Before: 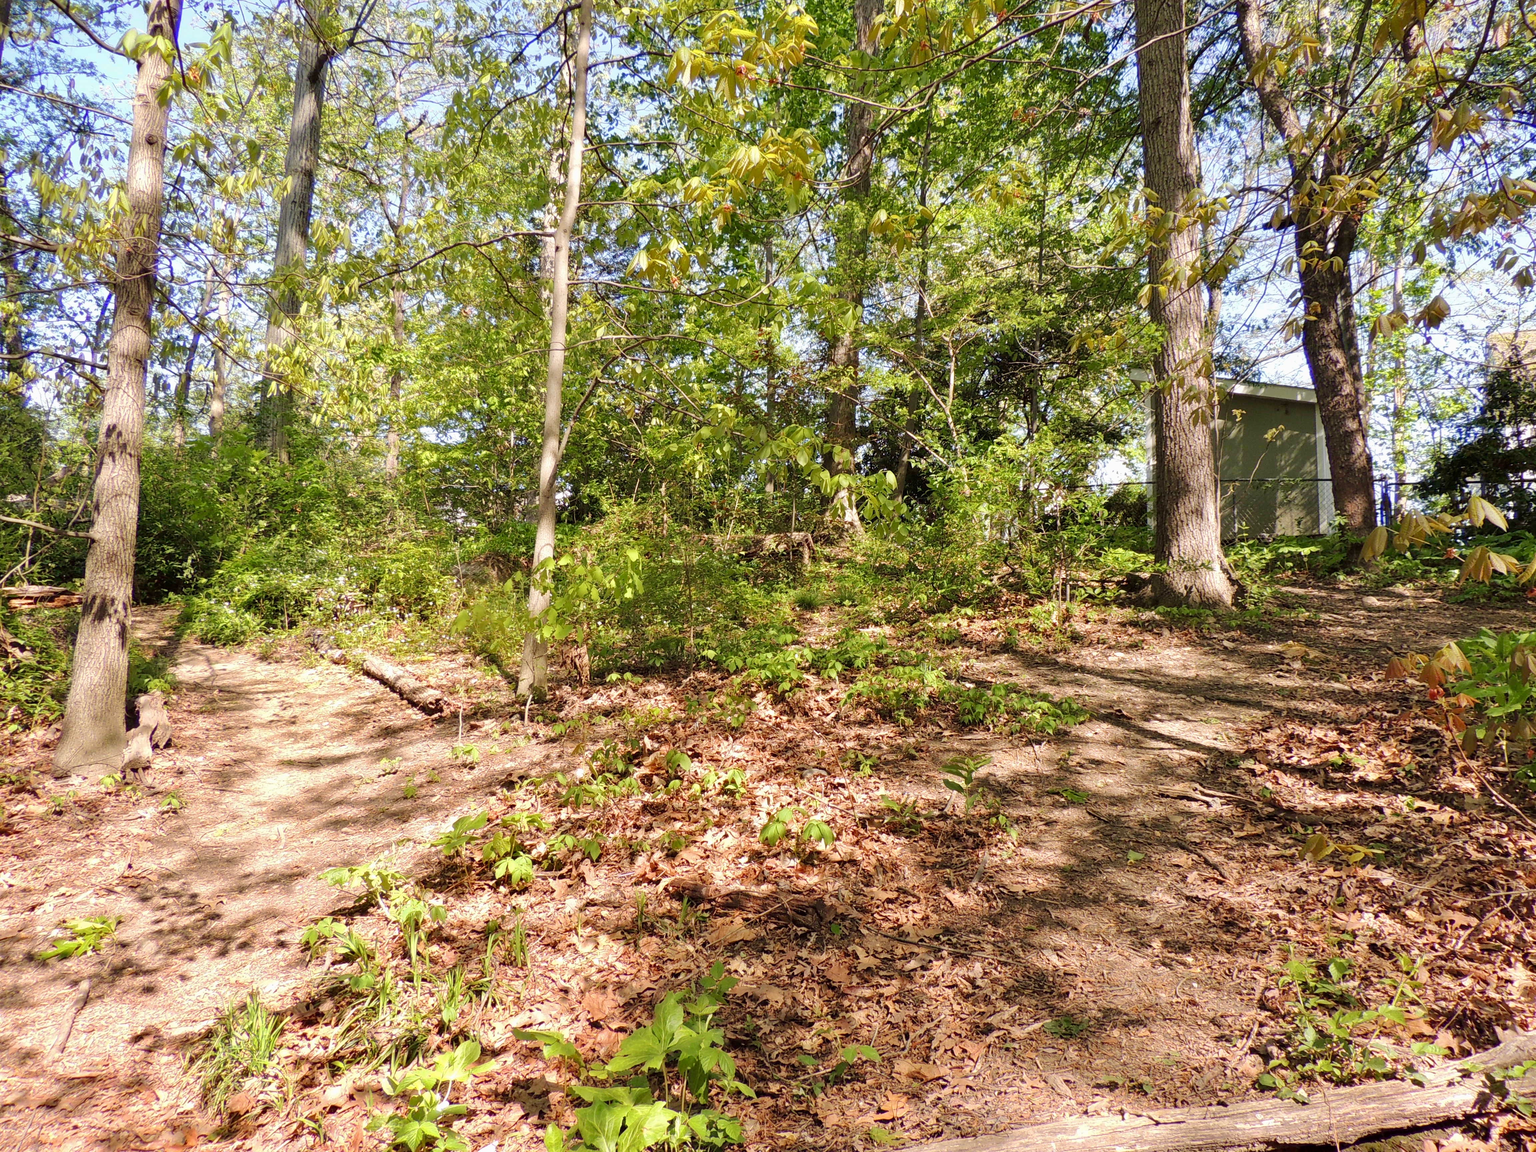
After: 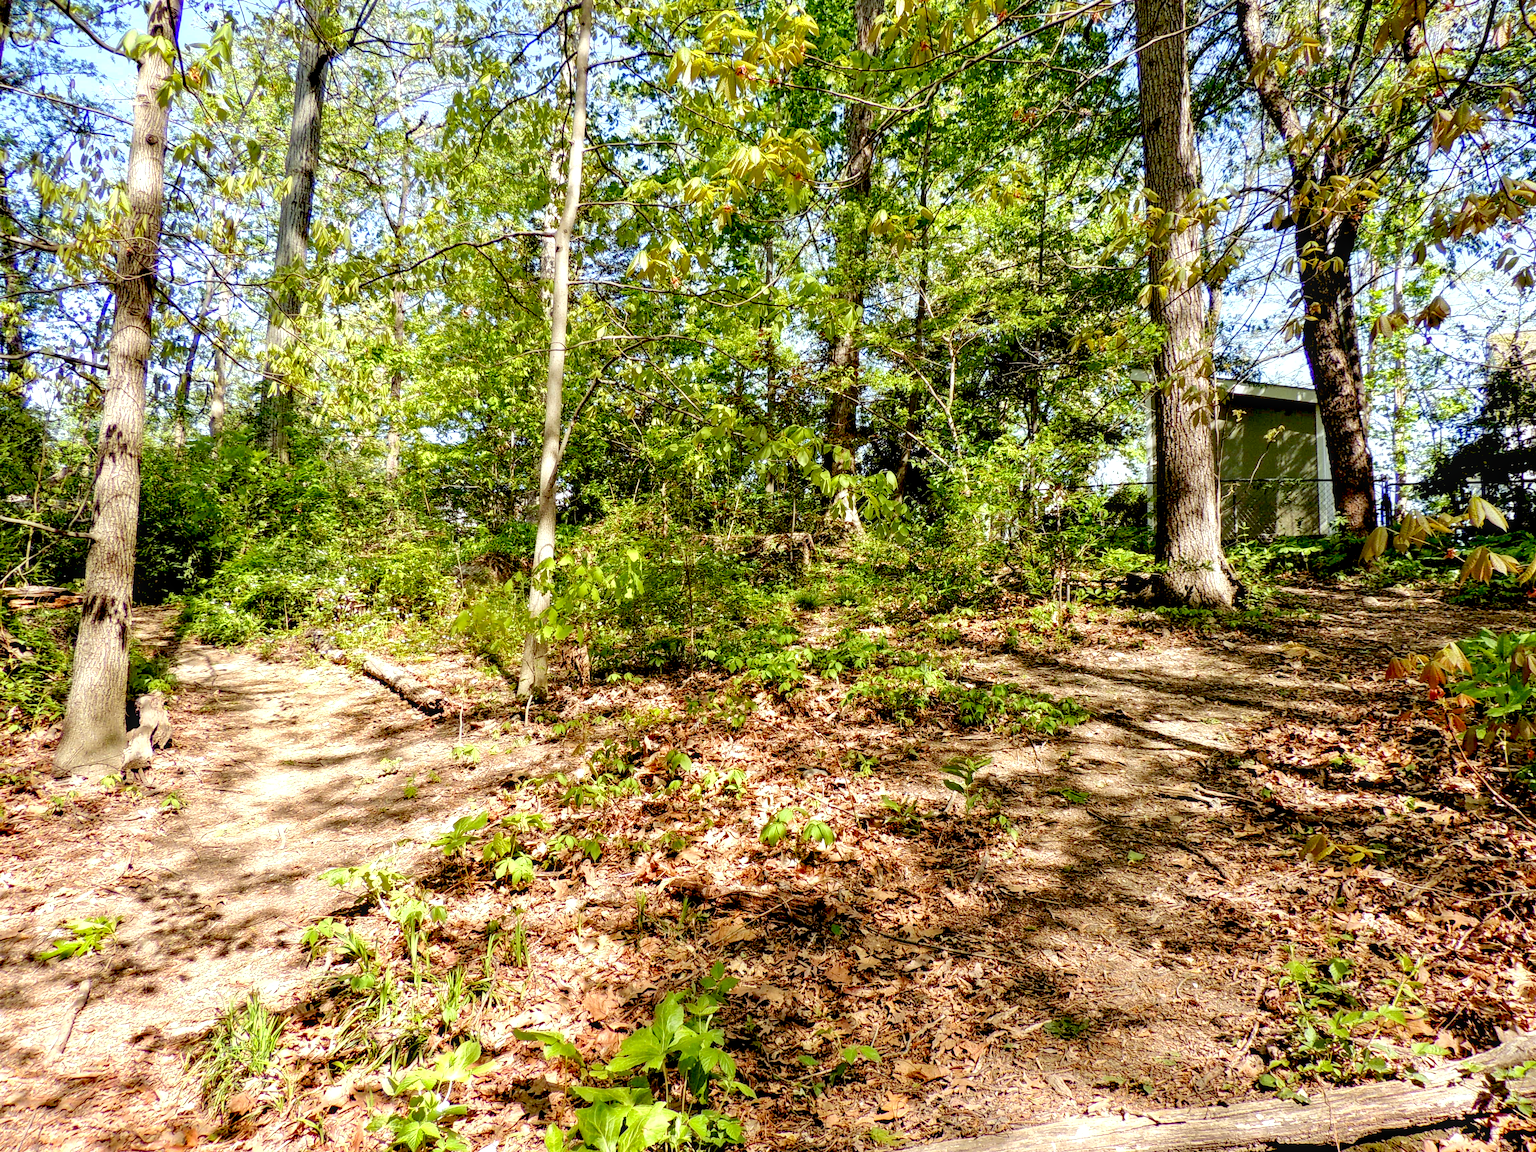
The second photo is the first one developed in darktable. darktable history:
local contrast: detail 130%
exposure: black level correction 0.031, exposure 0.304 EV, compensate highlight preservation false
color correction: highlights a* -6.69, highlights b* 0.49
